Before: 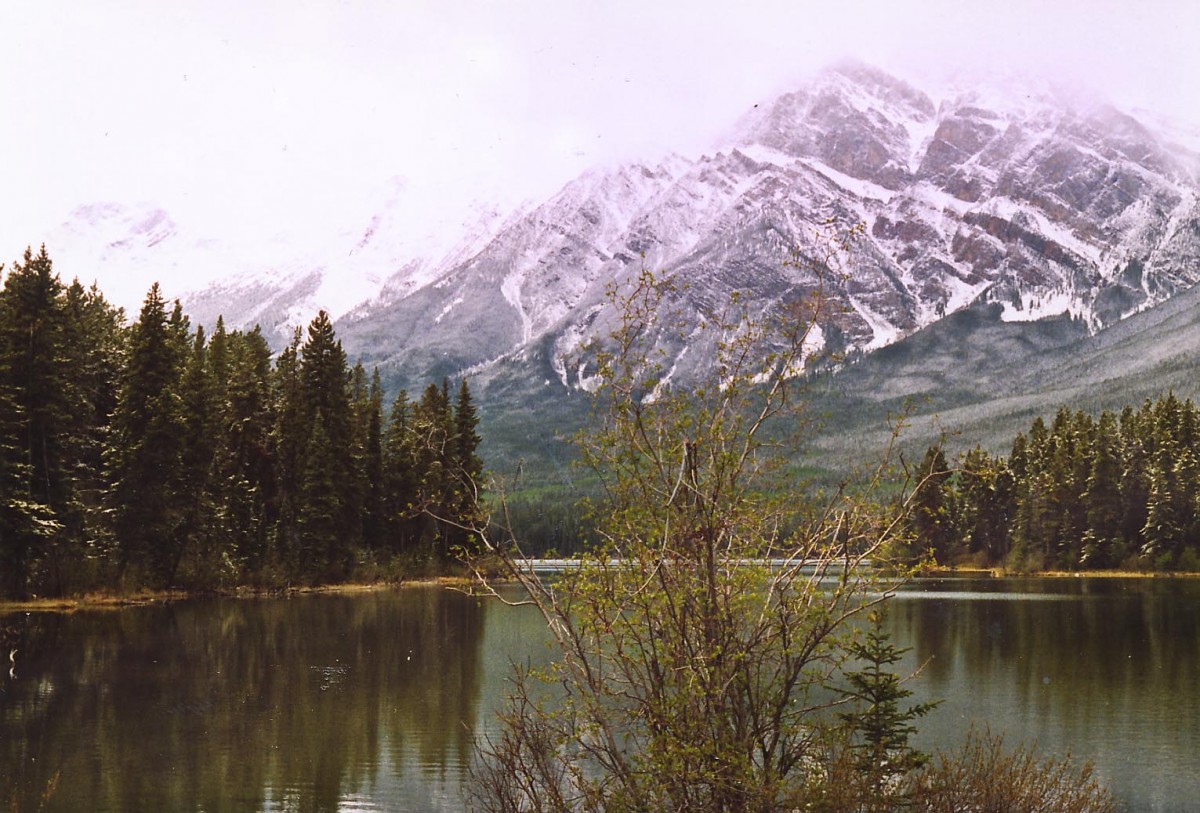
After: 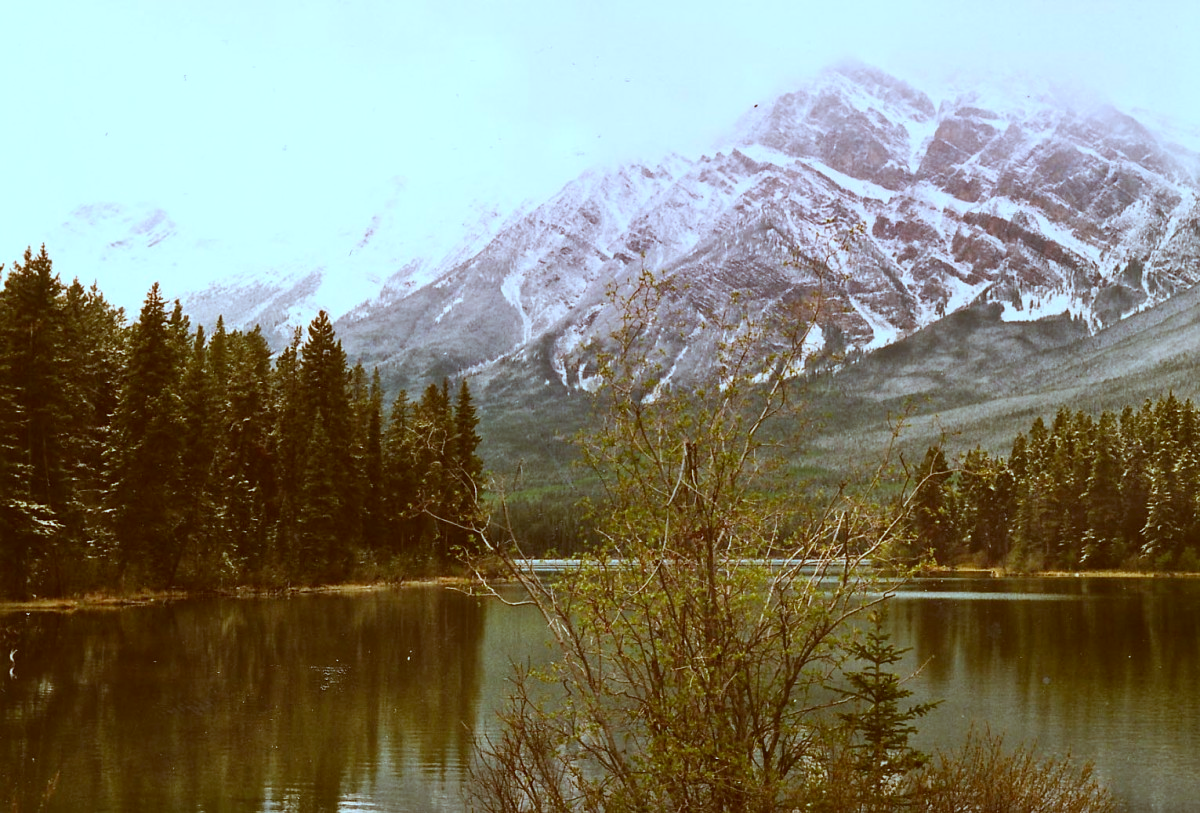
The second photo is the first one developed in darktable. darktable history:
color correction: highlights a* -14.65, highlights b* -16.11, shadows a* 10.32, shadows b* 28.62
